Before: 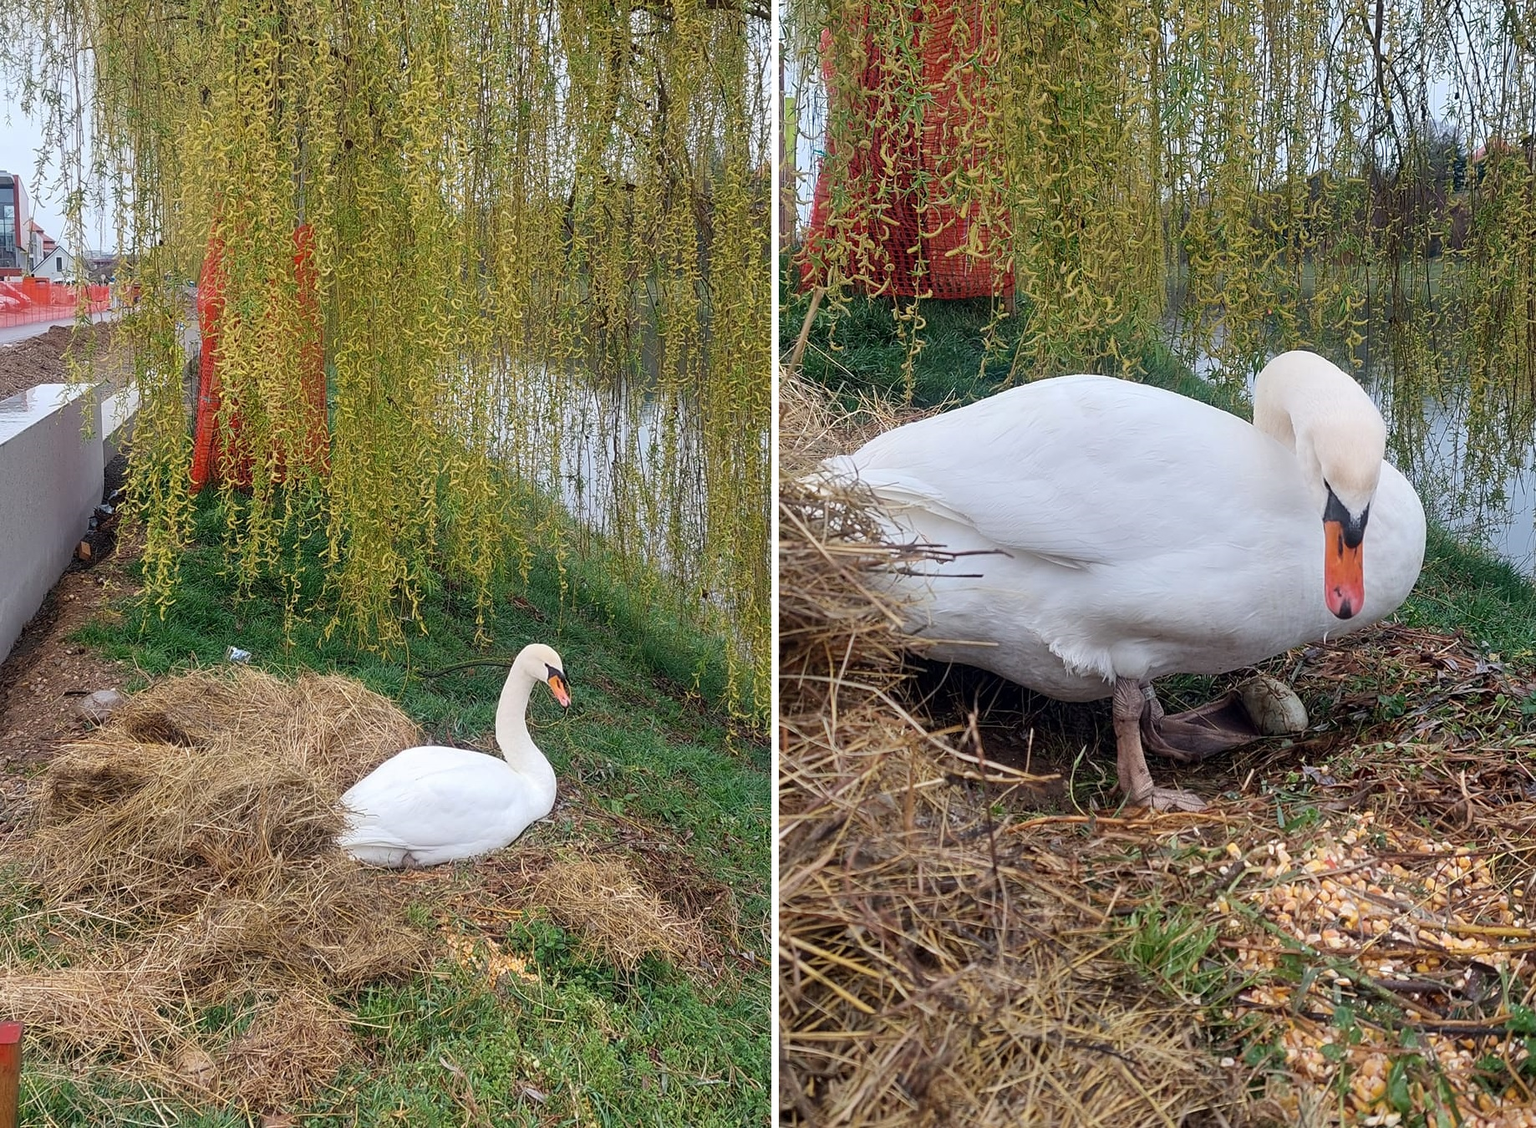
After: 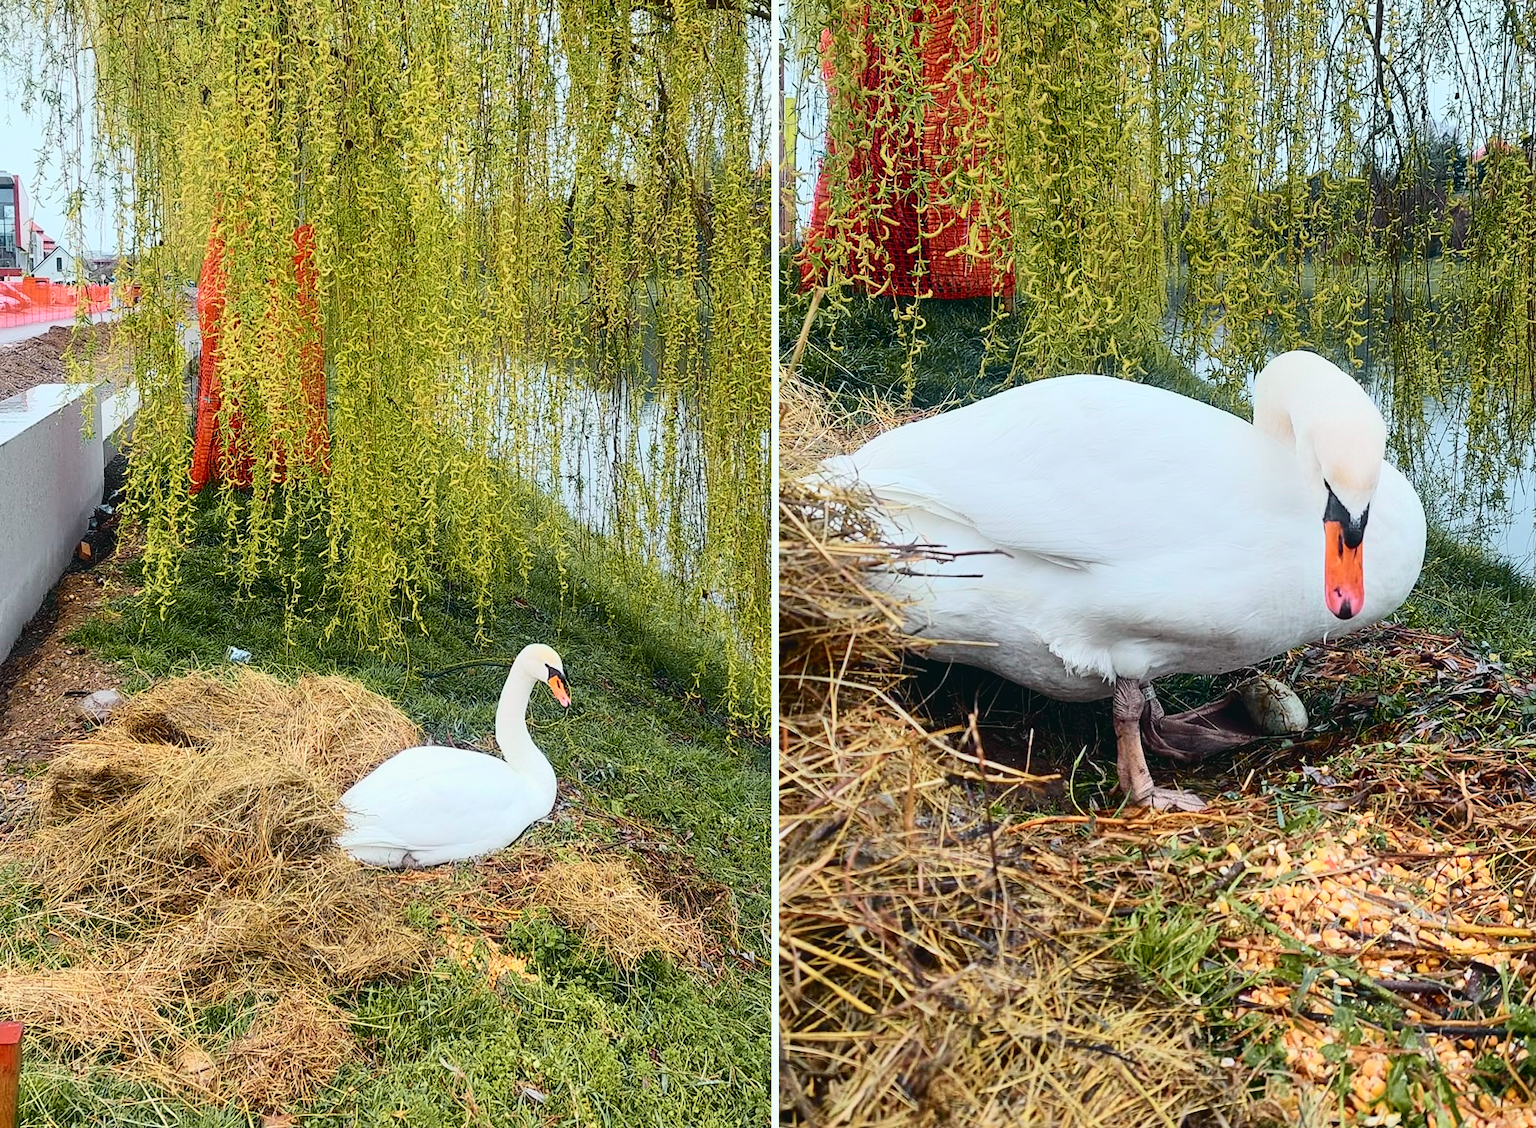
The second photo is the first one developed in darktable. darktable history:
tone curve: curves: ch0 [(0, 0.036) (0.037, 0.042) (0.184, 0.146) (0.438, 0.521) (0.54, 0.668) (0.698, 0.835) (0.856, 0.92) (1, 0.98)]; ch1 [(0, 0) (0.393, 0.415) (0.447, 0.448) (0.482, 0.459) (0.509, 0.496) (0.527, 0.525) (0.571, 0.602) (0.619, 0.671) (0.715, 0.729) (1, 1)]; ch2 [(0, 0) (0.369, 0.388) (0.449, 0.454) (0.499, 0.5) (0.521, 0.517) (0.53, 0.544) (0.561, 0.607) (0.674, 0.735) (1, 1)], color space Lab, independent channels, preserve colors none
